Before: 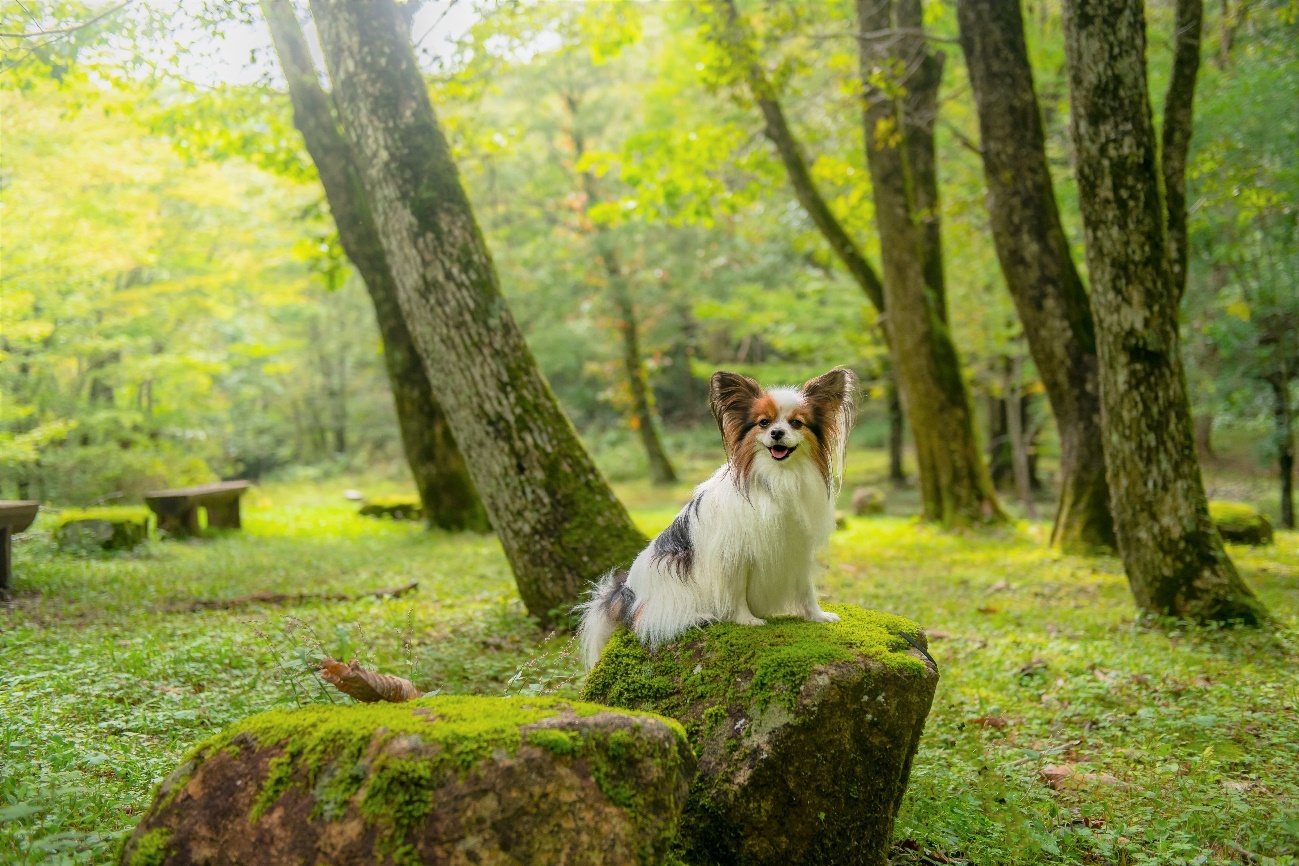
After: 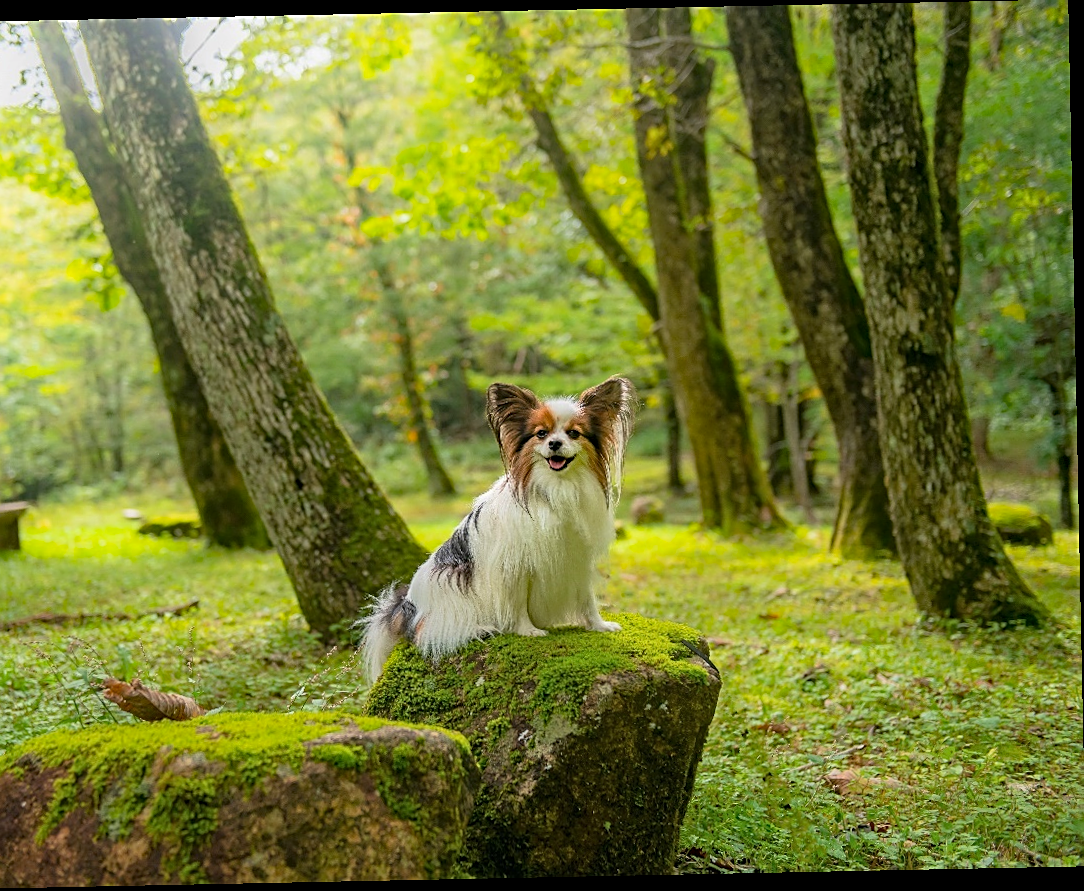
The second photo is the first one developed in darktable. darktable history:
haze removal: strength 0.29, distance 0.25, compatibility mode true, adaptive false
rotate and perspective: rotation -1.17°, automatic cropping off
sharpen: on, module defaults
crop: left 17.582%, bottom 0.031%
